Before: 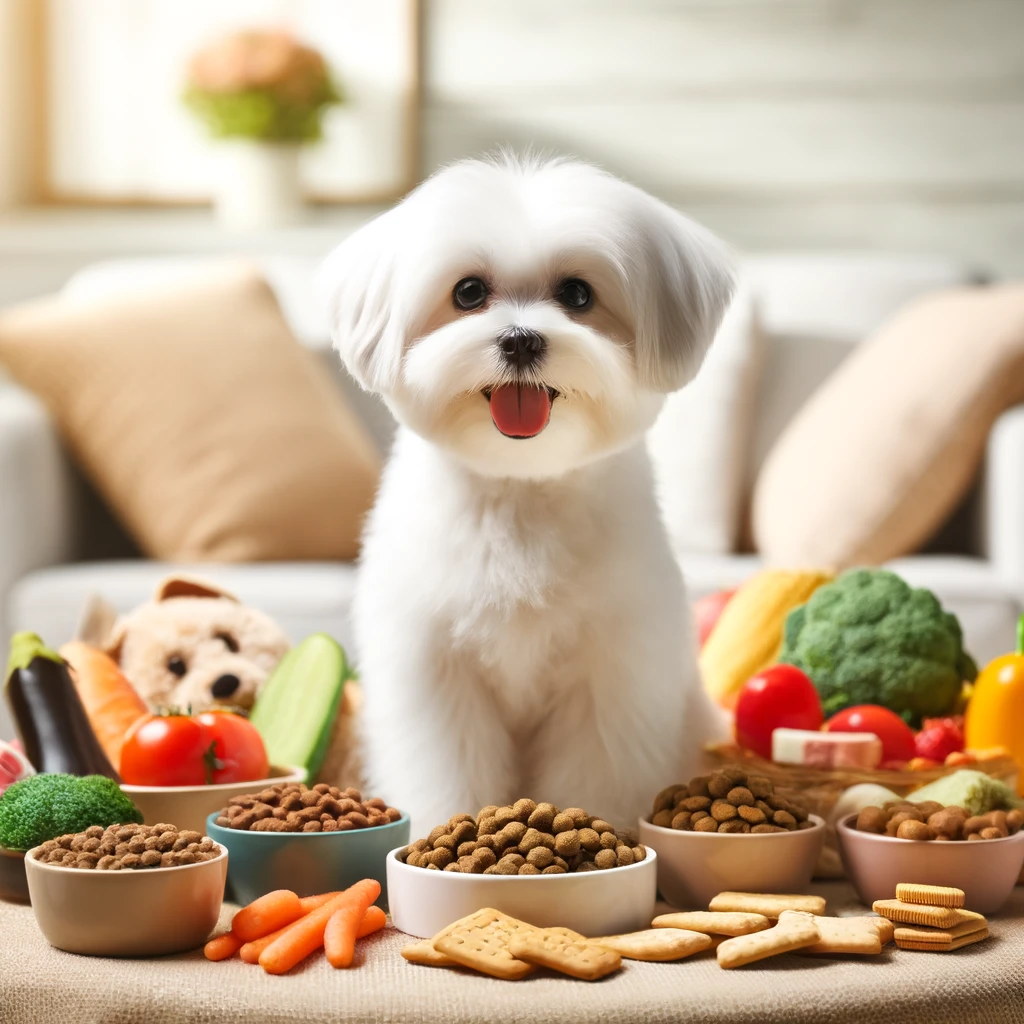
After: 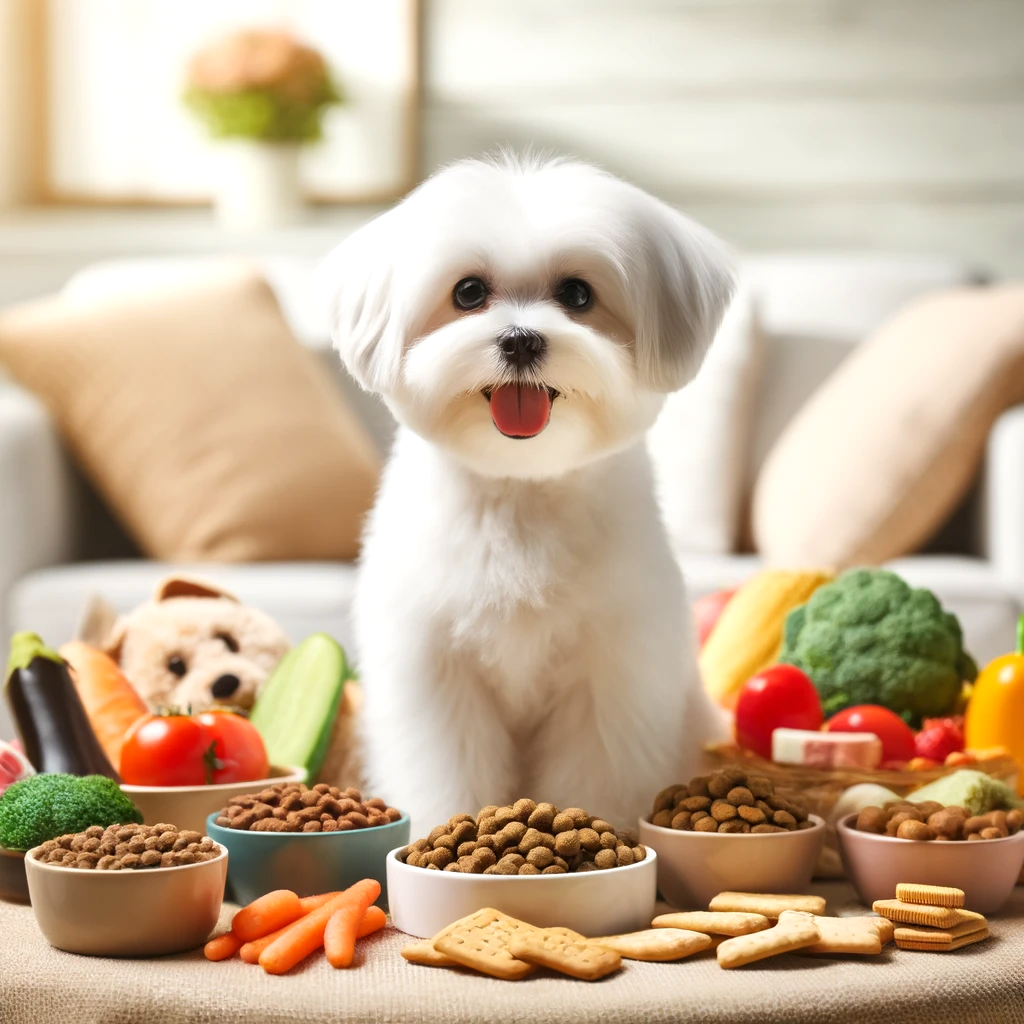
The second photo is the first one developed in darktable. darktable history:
exposure: exposure 0.076 EV, compensate exposure bias true, compensate highlight preservation false
